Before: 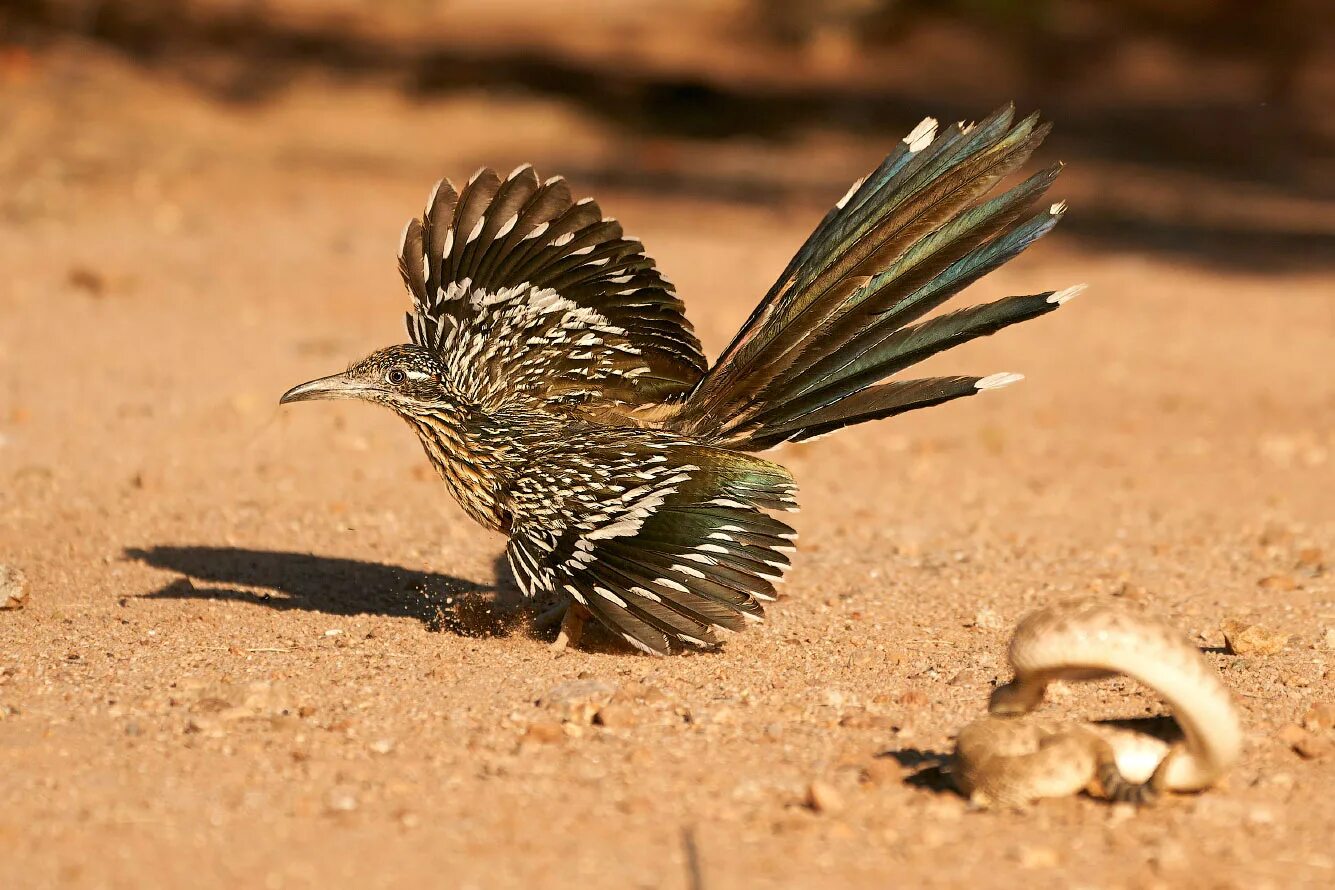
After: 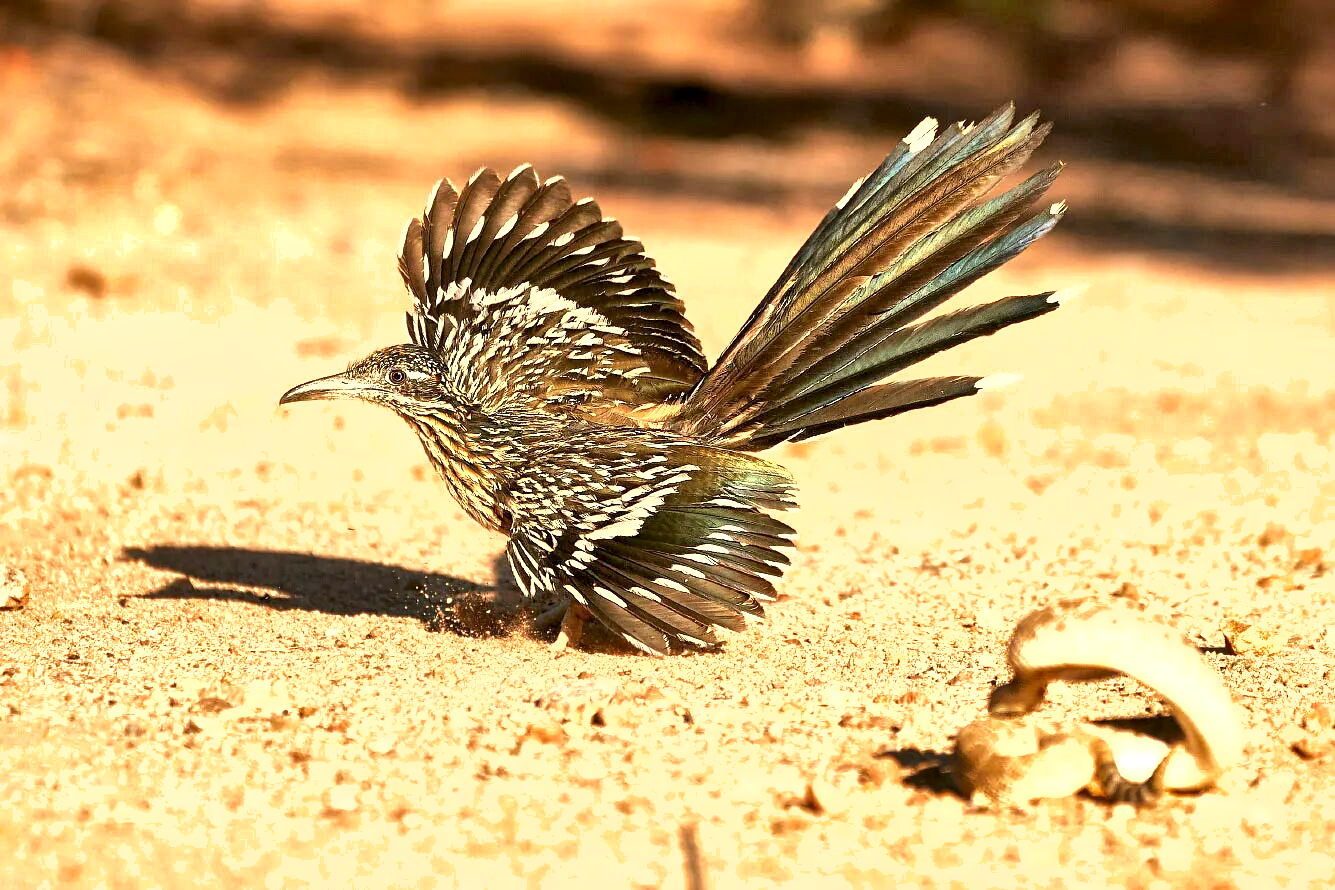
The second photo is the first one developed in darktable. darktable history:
shadows and highlights: shadows 20.84, highlights -35.73, soften with gaussian
exposure: exposure 1.094 EV, compensate highlight preservation false
local contrast: mode bilateral grid, contrast 20, coarseness 50, detail 179%, midtone range 0.2
